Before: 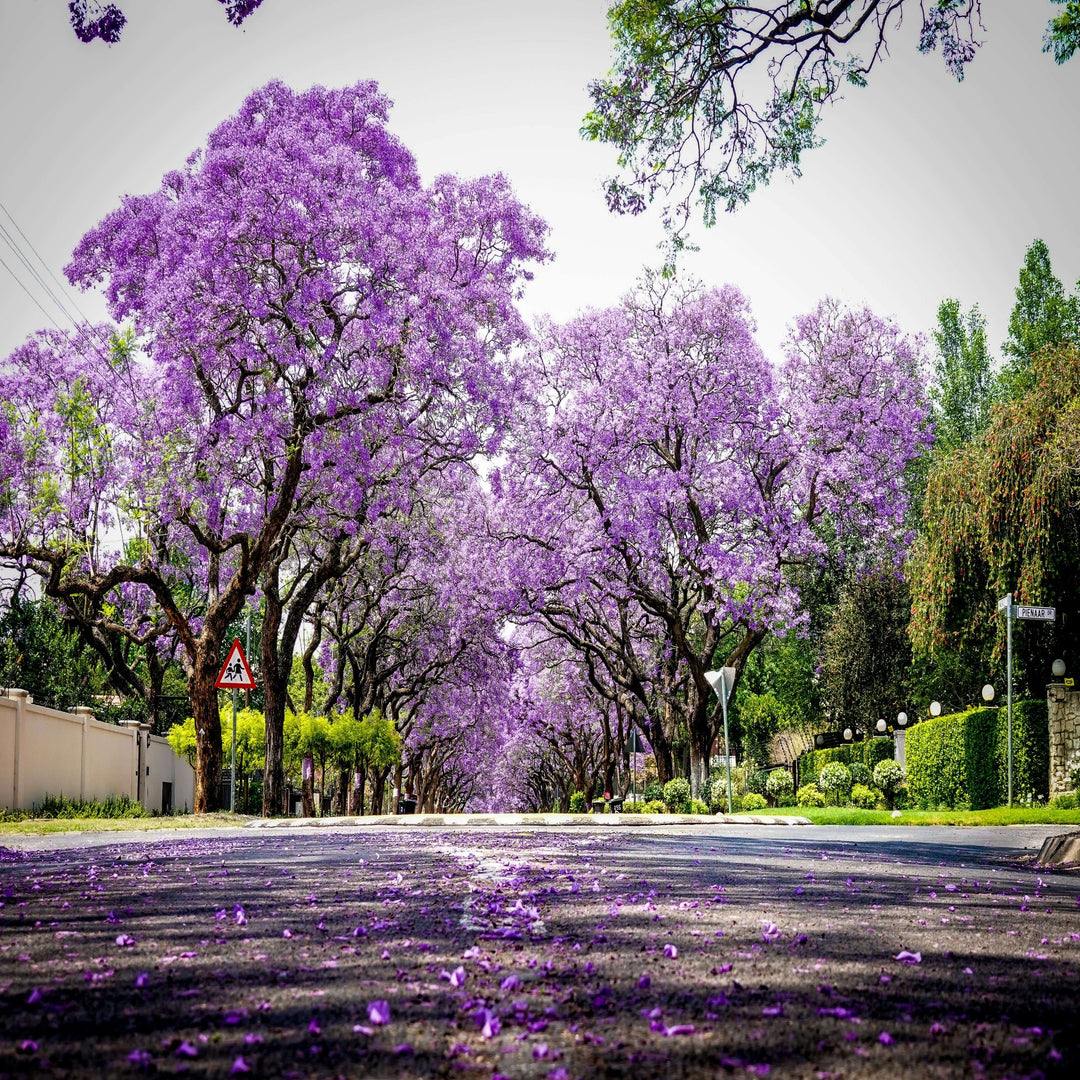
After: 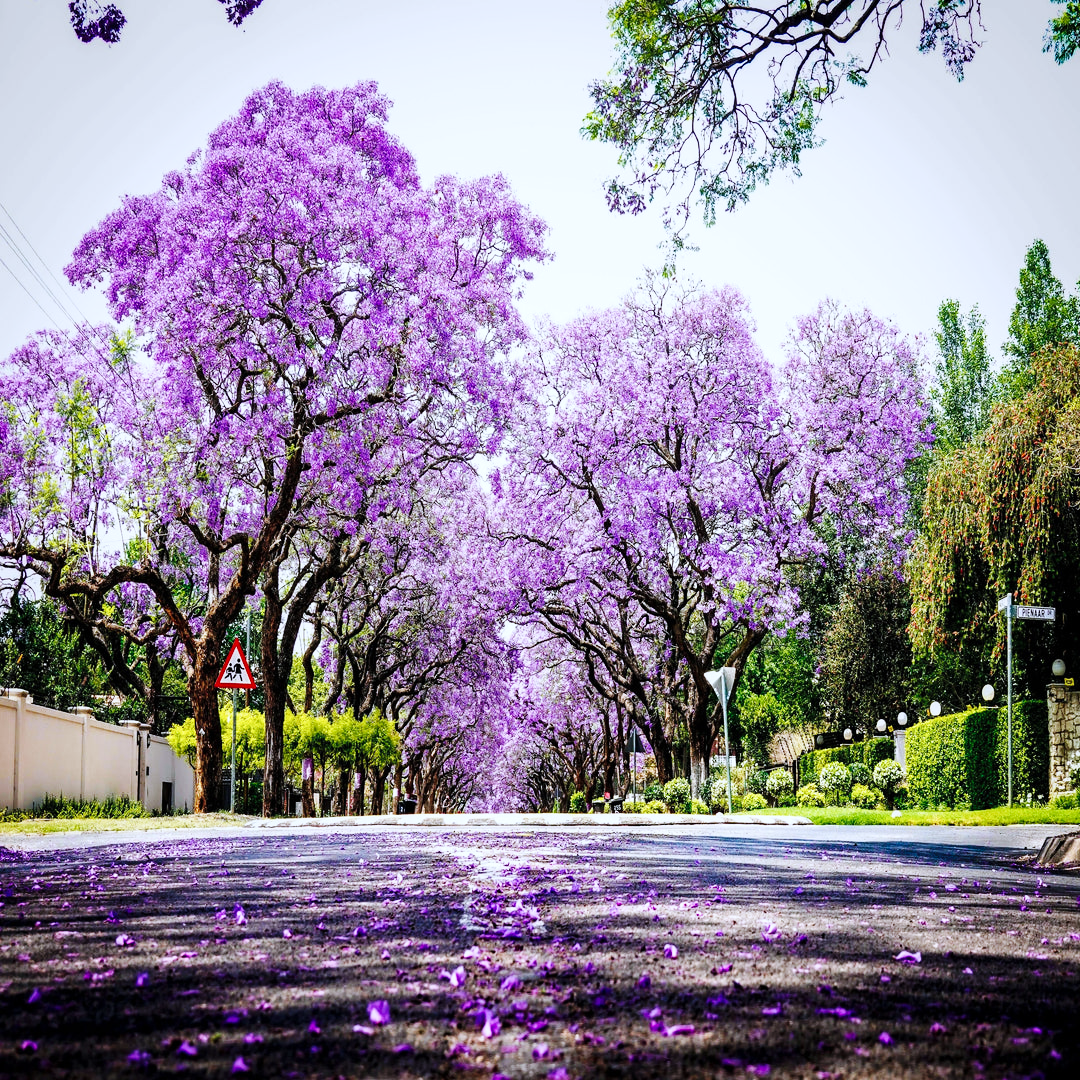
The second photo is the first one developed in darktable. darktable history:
base curve: curves: ch0 [(0, 0) (0.032, 0.025) (0.121, 0.166) (0.206, 0.329) (0.605, 0.79) (1, 1)], preserve colors none
color correction: highlights a* -0.633, highlights b* -9.58
